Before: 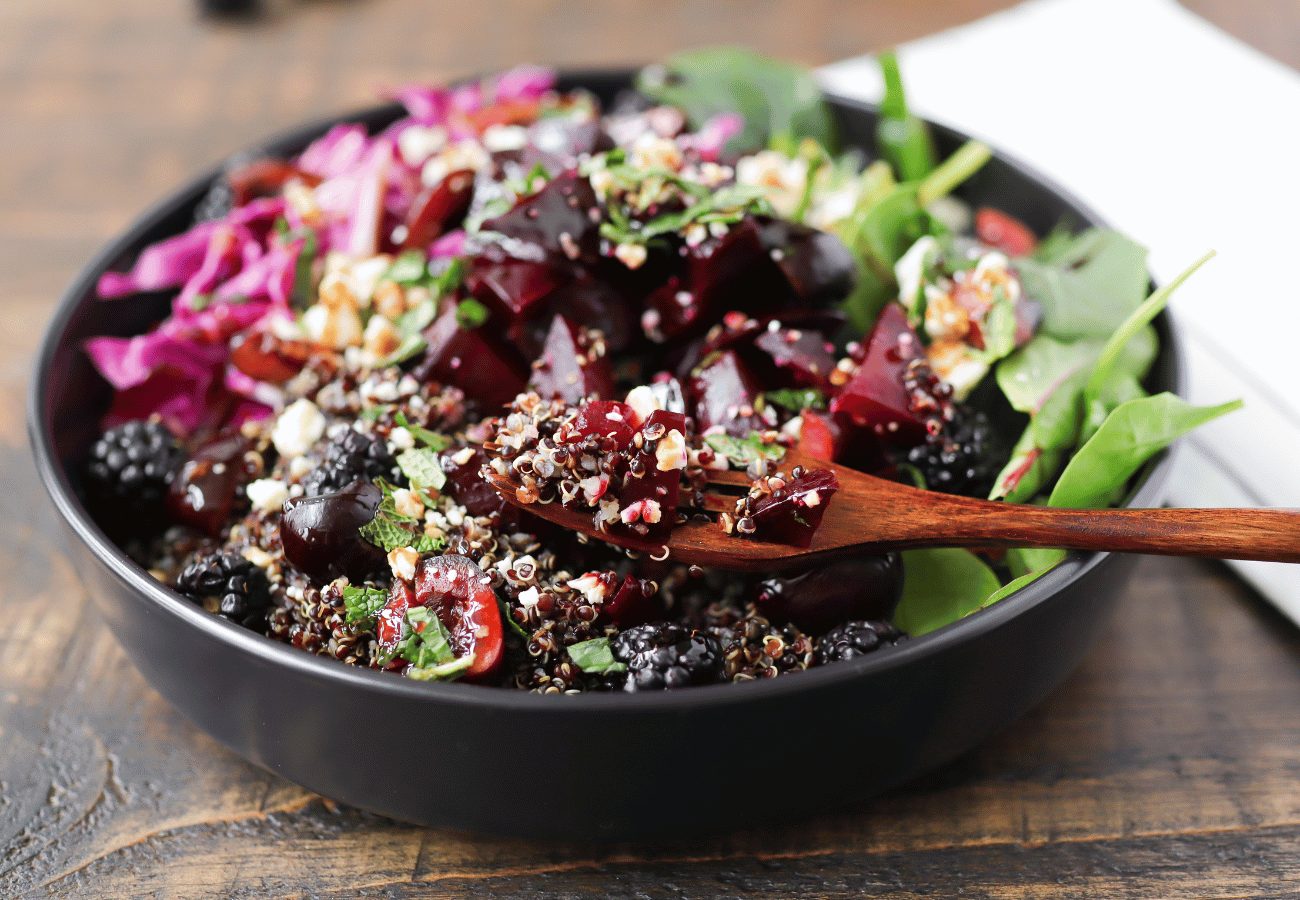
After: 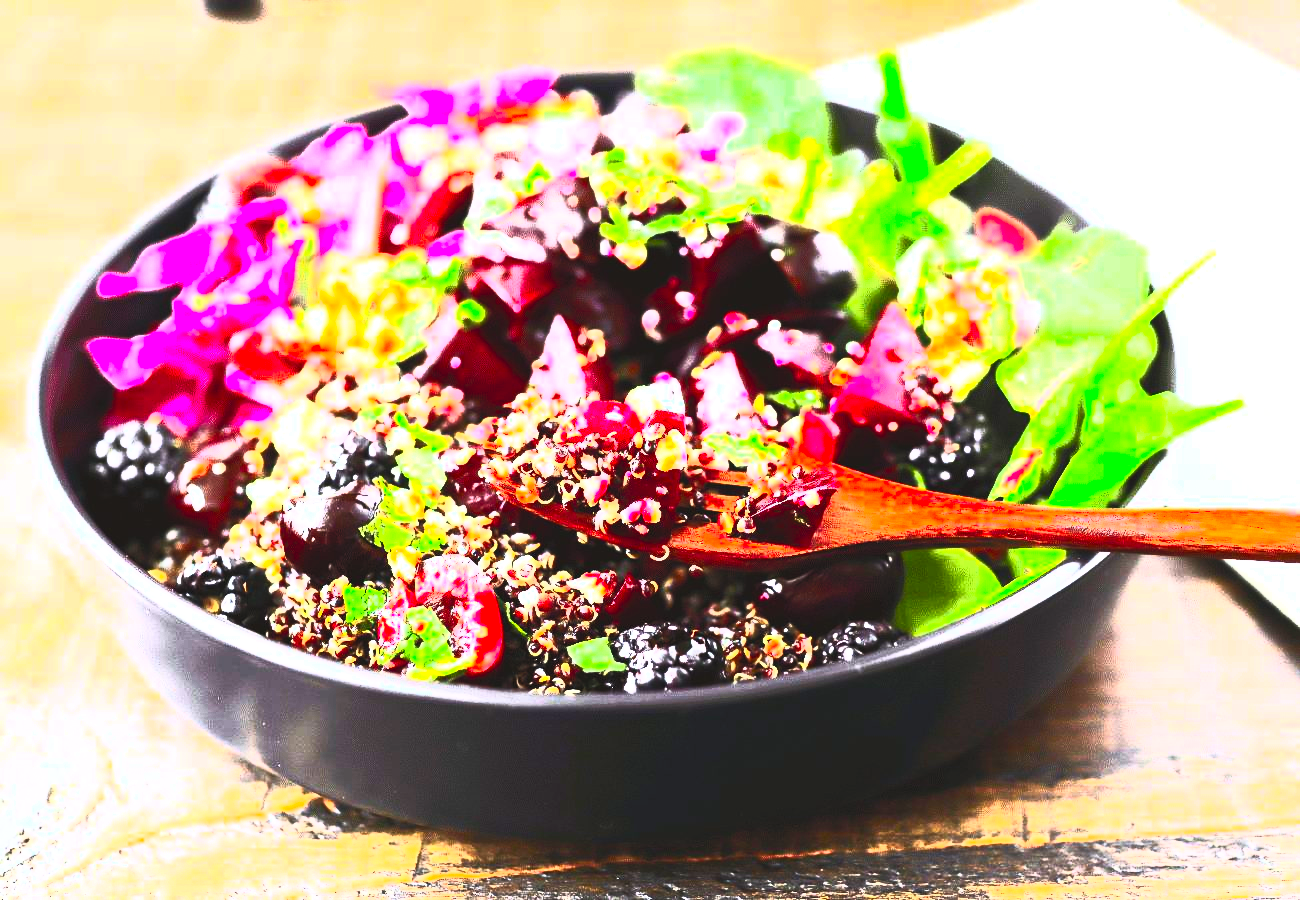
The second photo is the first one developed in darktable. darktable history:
exposure: black level correction 0, exposure 1 EV, compensate highlight preservation false
contrast brightness saturation: contrast 1, brightness 1, saturation 1
color correction: saturation 0.99
tone equalizer: -8 EV -1.08 EV, -7 EV -1.01 EV, -6 EV -0.867 EV, -5 EV -0.578 EV, -3 EV 0.578 EV, -2 EV 0.867 EV, -1 EV 1.01 EV, +0 EV 1.08 EV, edges refinement/feathering 500, mask exposure compensation -1.57 EV, preserve details no
